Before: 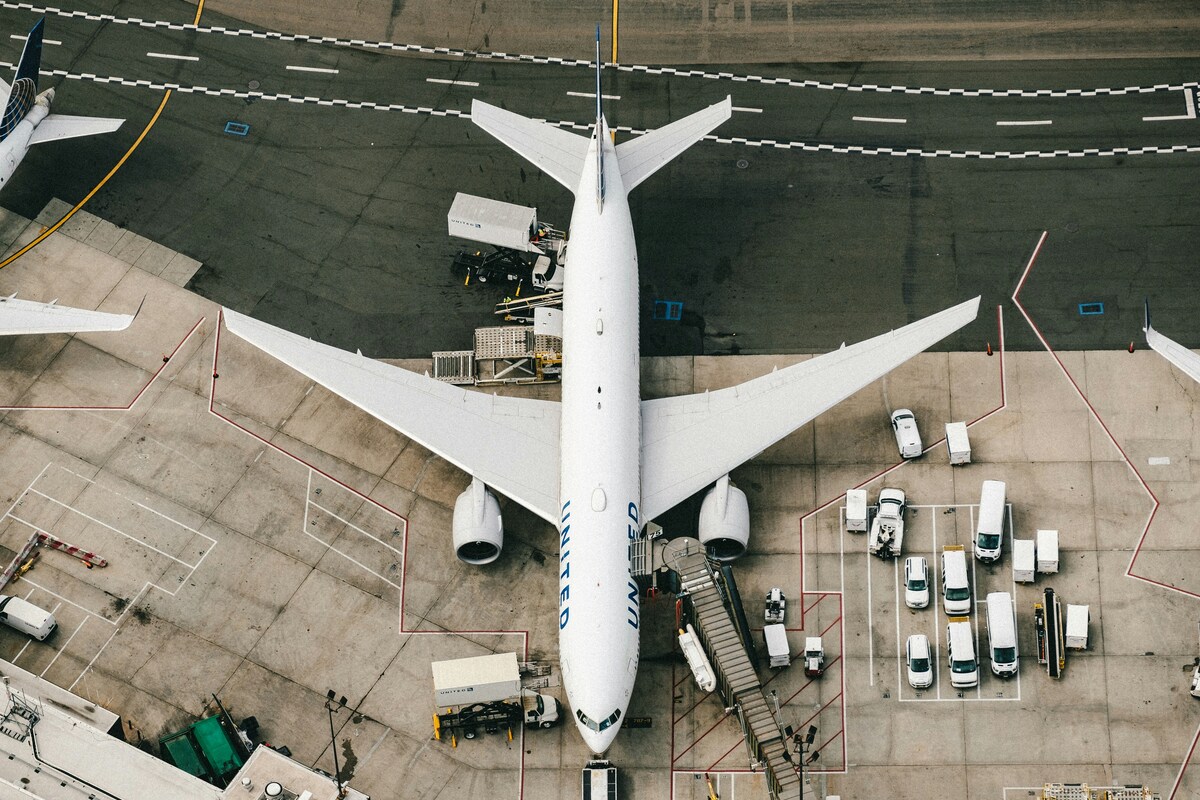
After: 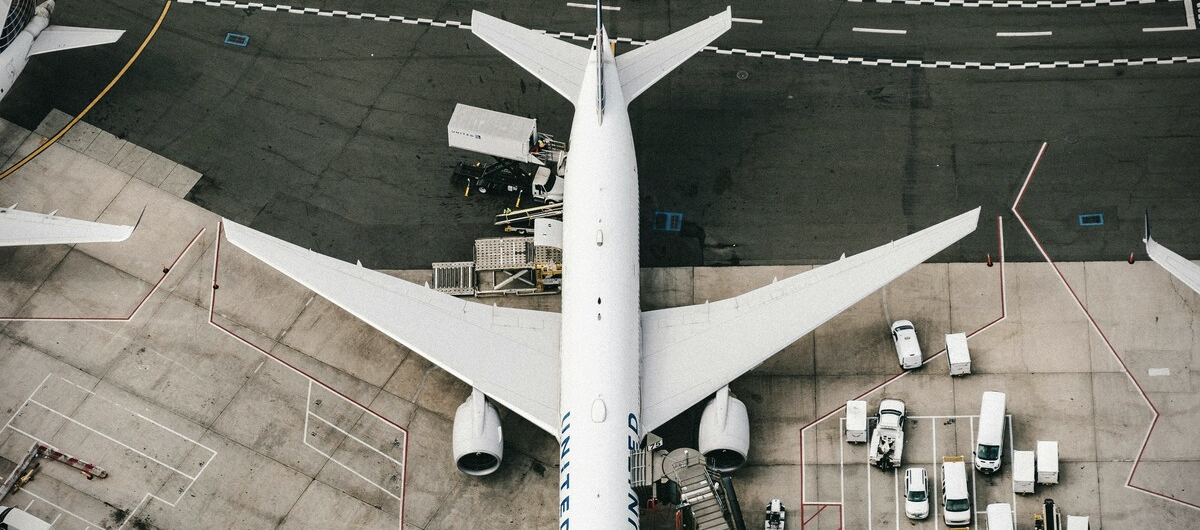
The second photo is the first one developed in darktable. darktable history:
contrast brightness saturation: contrast 0.058, brightness -0.006, saturation -0.25
vignetting: on, module defaults
crop: top 11.154%, bottom 22.518%
